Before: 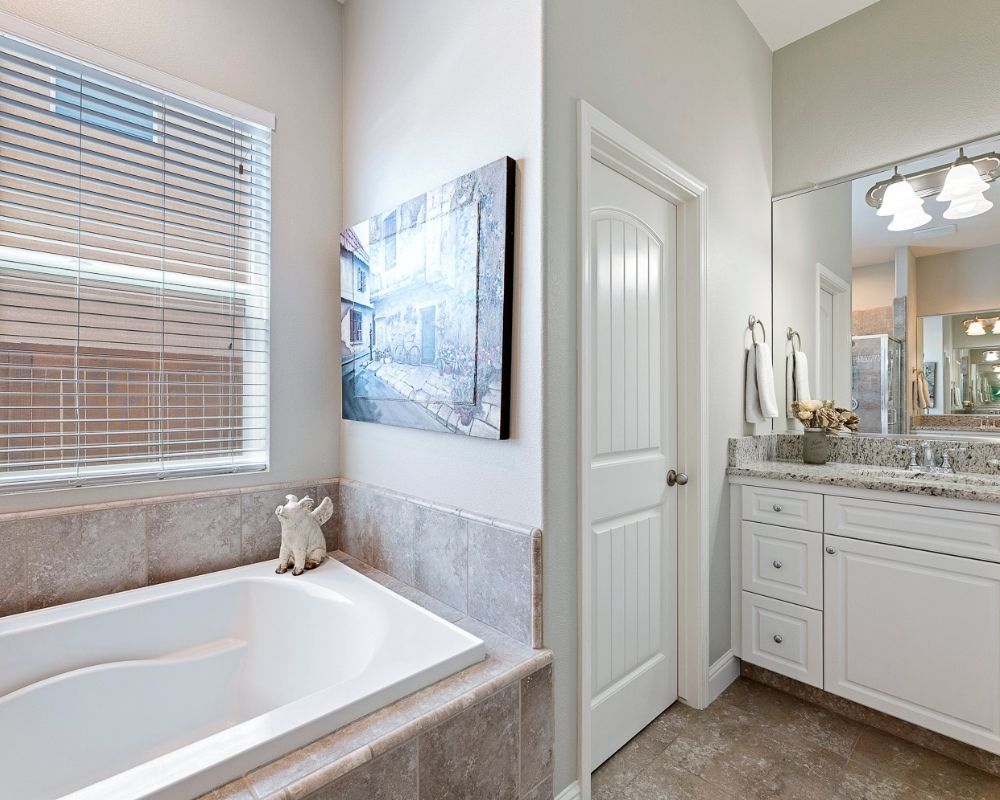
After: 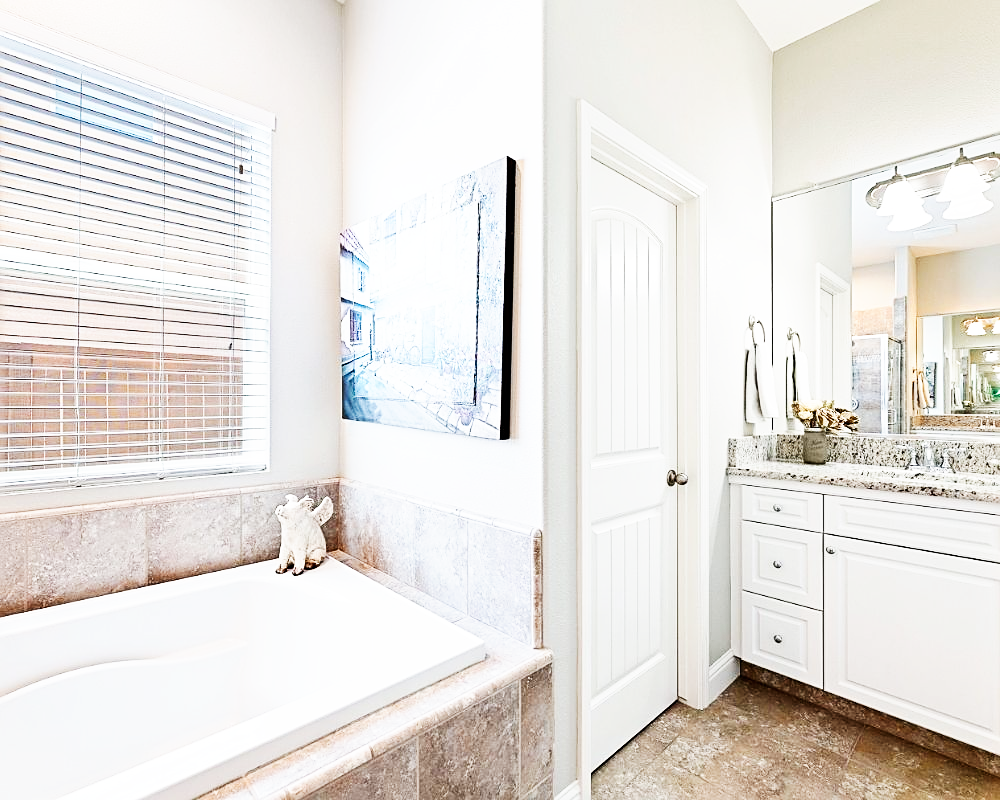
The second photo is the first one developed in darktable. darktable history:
base curve: curves: ch0 [(0, 0) (0.007, 0.004) (0.027, 0.03) (0.046, 0.07) (0.207, 0.54) (0.442, 0.872) (0.673, 0.972) (1, 1)], preserve colors none
tone equalizer: on, module defaults
sharpen: on, module defaults
